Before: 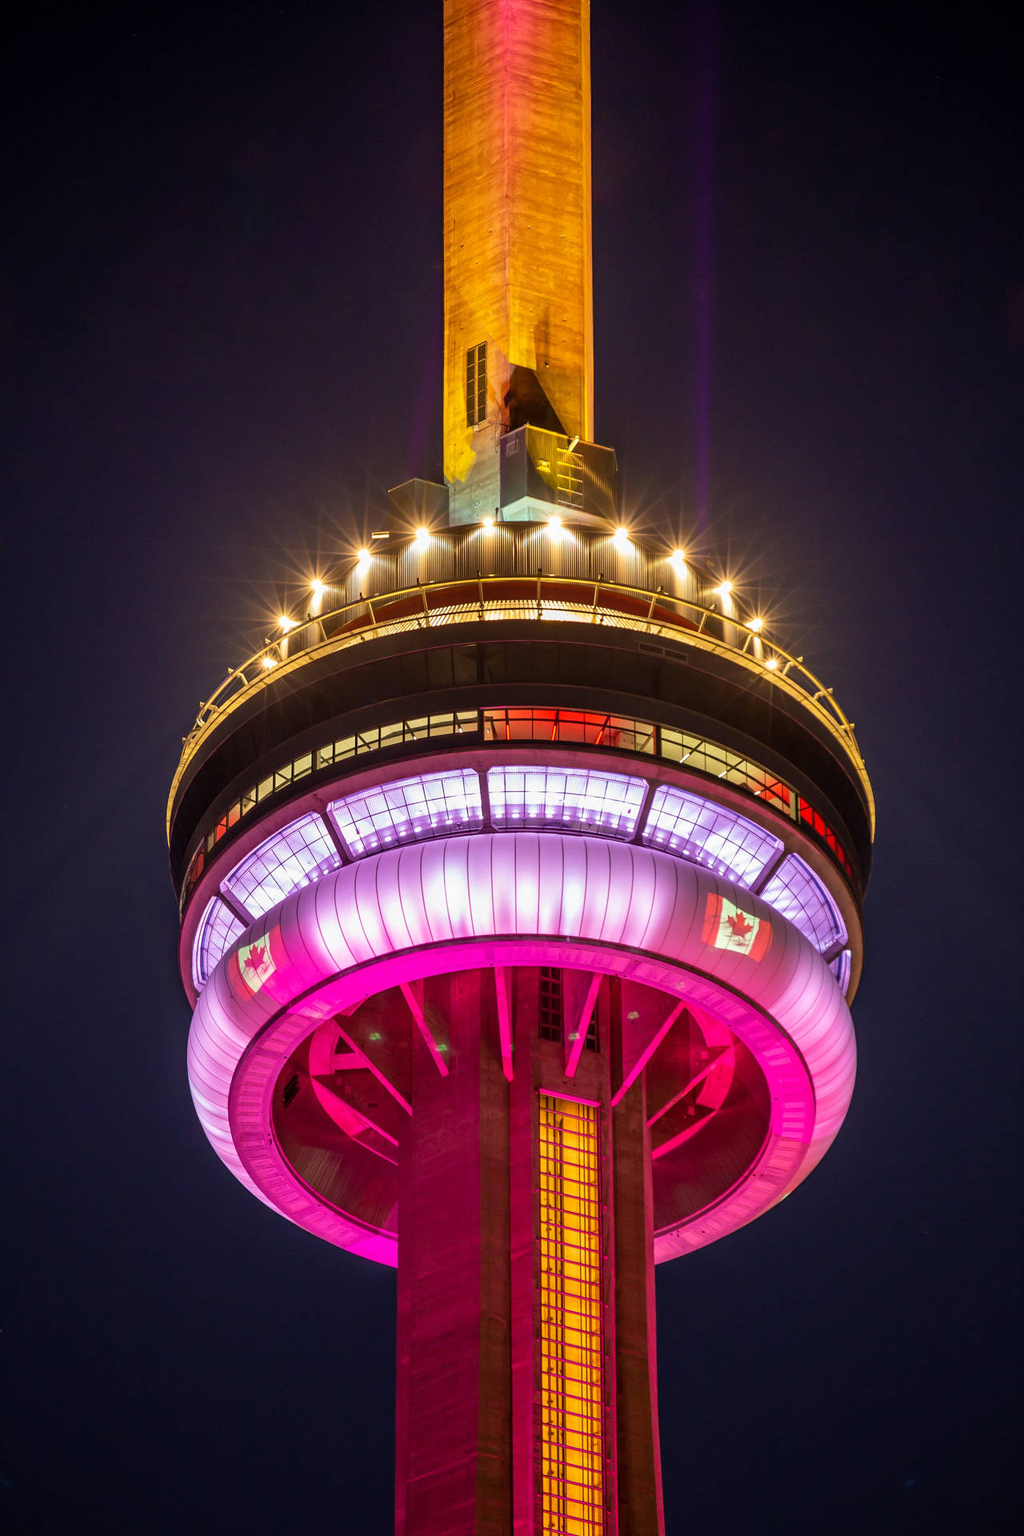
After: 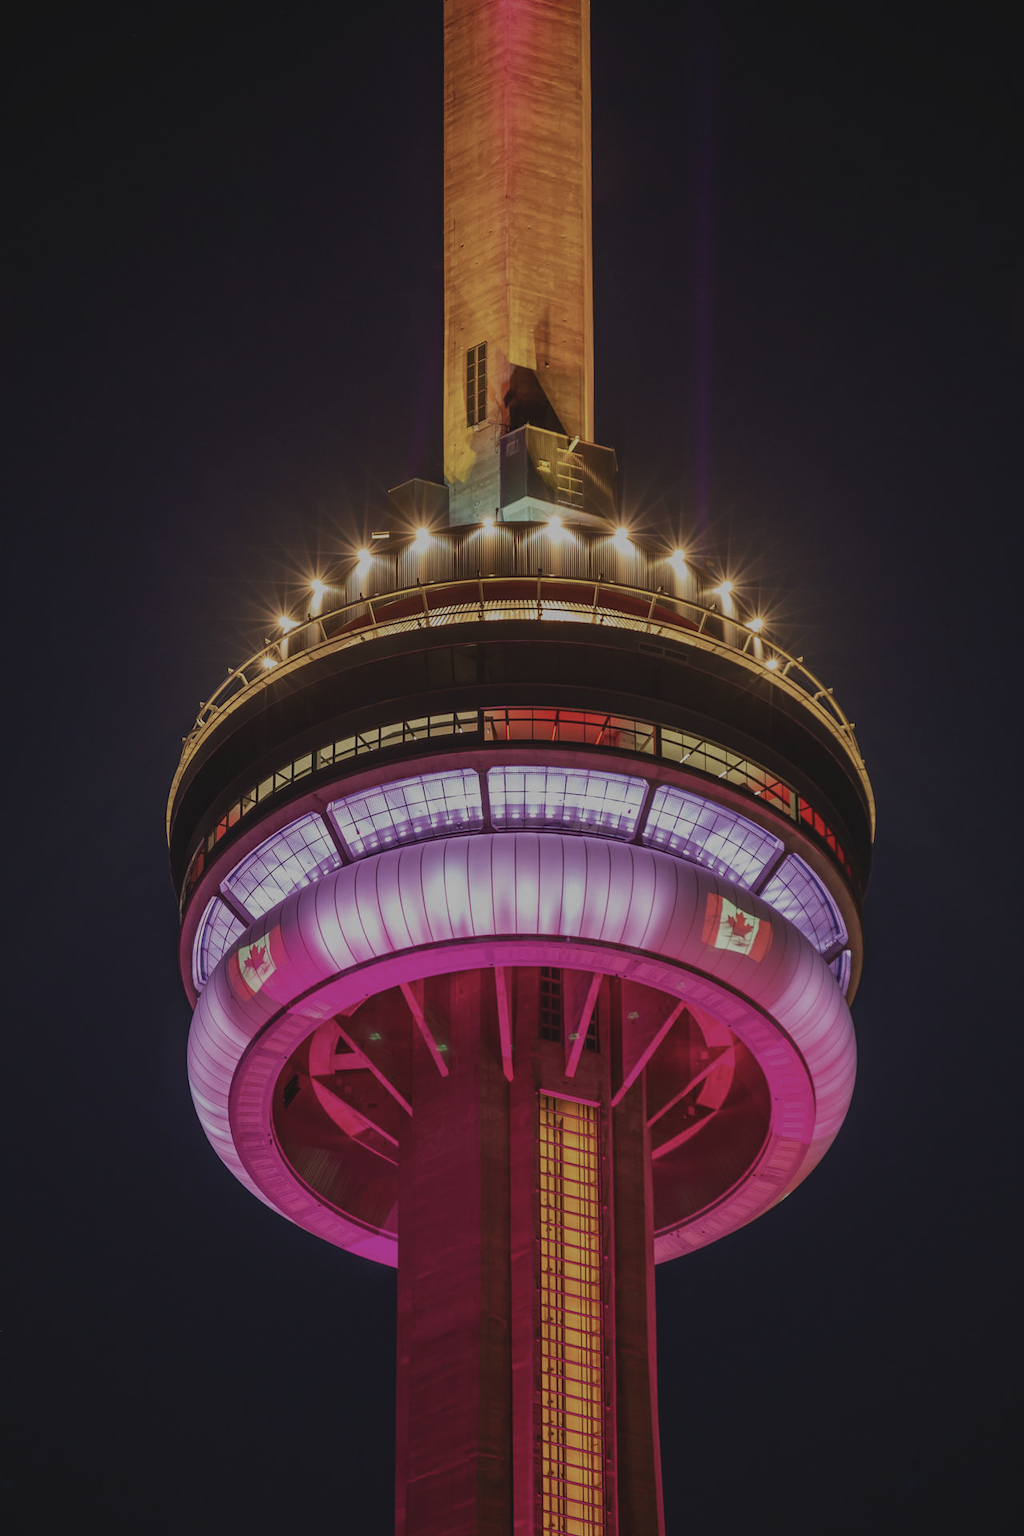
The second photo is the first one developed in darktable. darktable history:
exposure: black level correction -0.016, exposure -1.105 EV, compensate exposure bias true, compensate highlight preservation false
color balance rgb: linear chroma grading › shadows -2.425%, linear chroma grading › highlights -14.298%, linear chroma grading › global chroma -9.388%, linear chroma grading › mid-tones -10.056%, perceptual saturation grading › global saturation 0.572%
color zones: curves: ch2 [(0, 0.5) (0.143, 0.5) (0.286, 0.489) (0.415, 0.421) (0.571, 0.5) (0.714, 0.5) (0.857, 0.5) (1, 0.5)]
